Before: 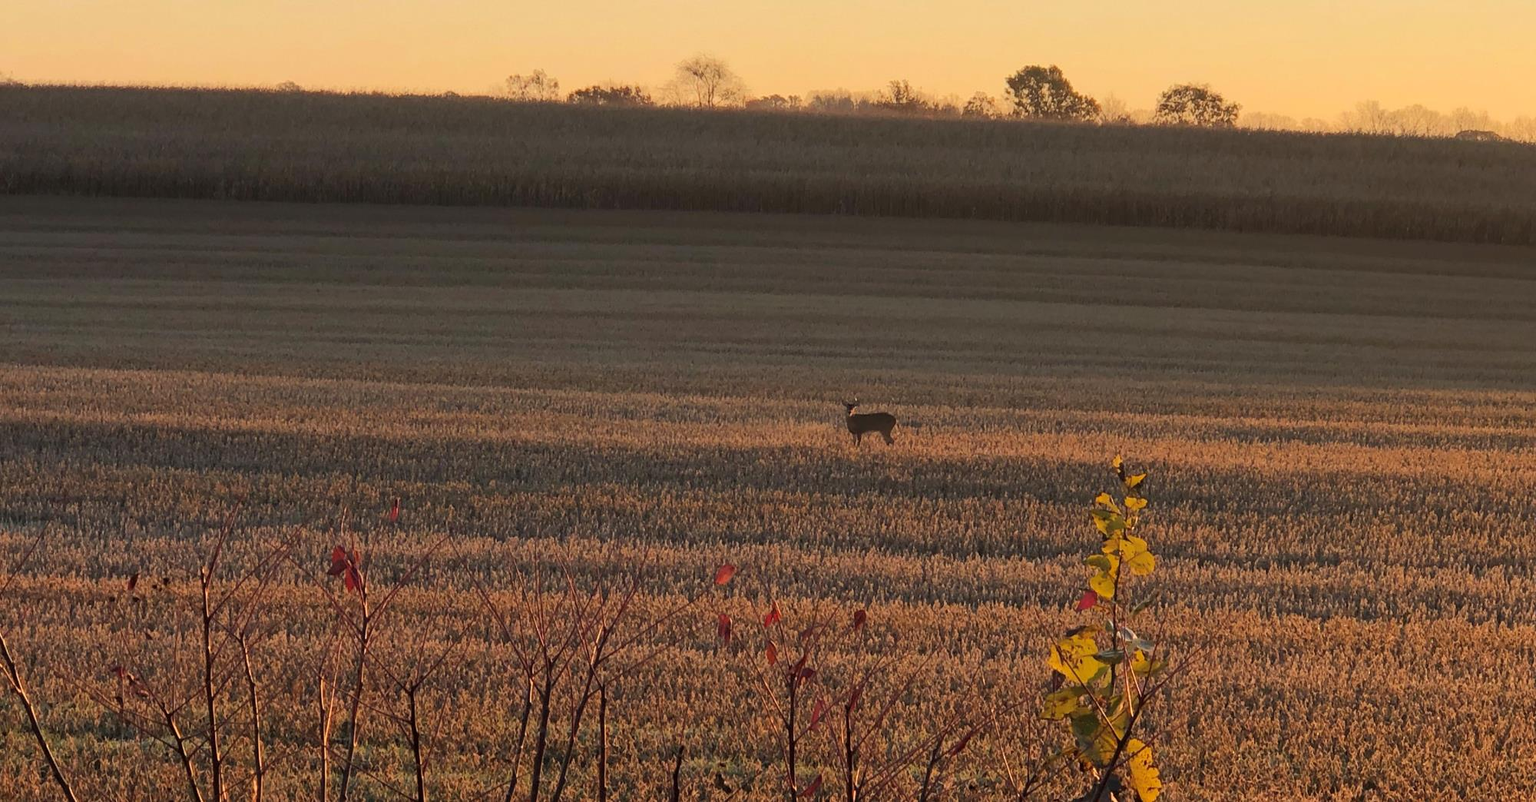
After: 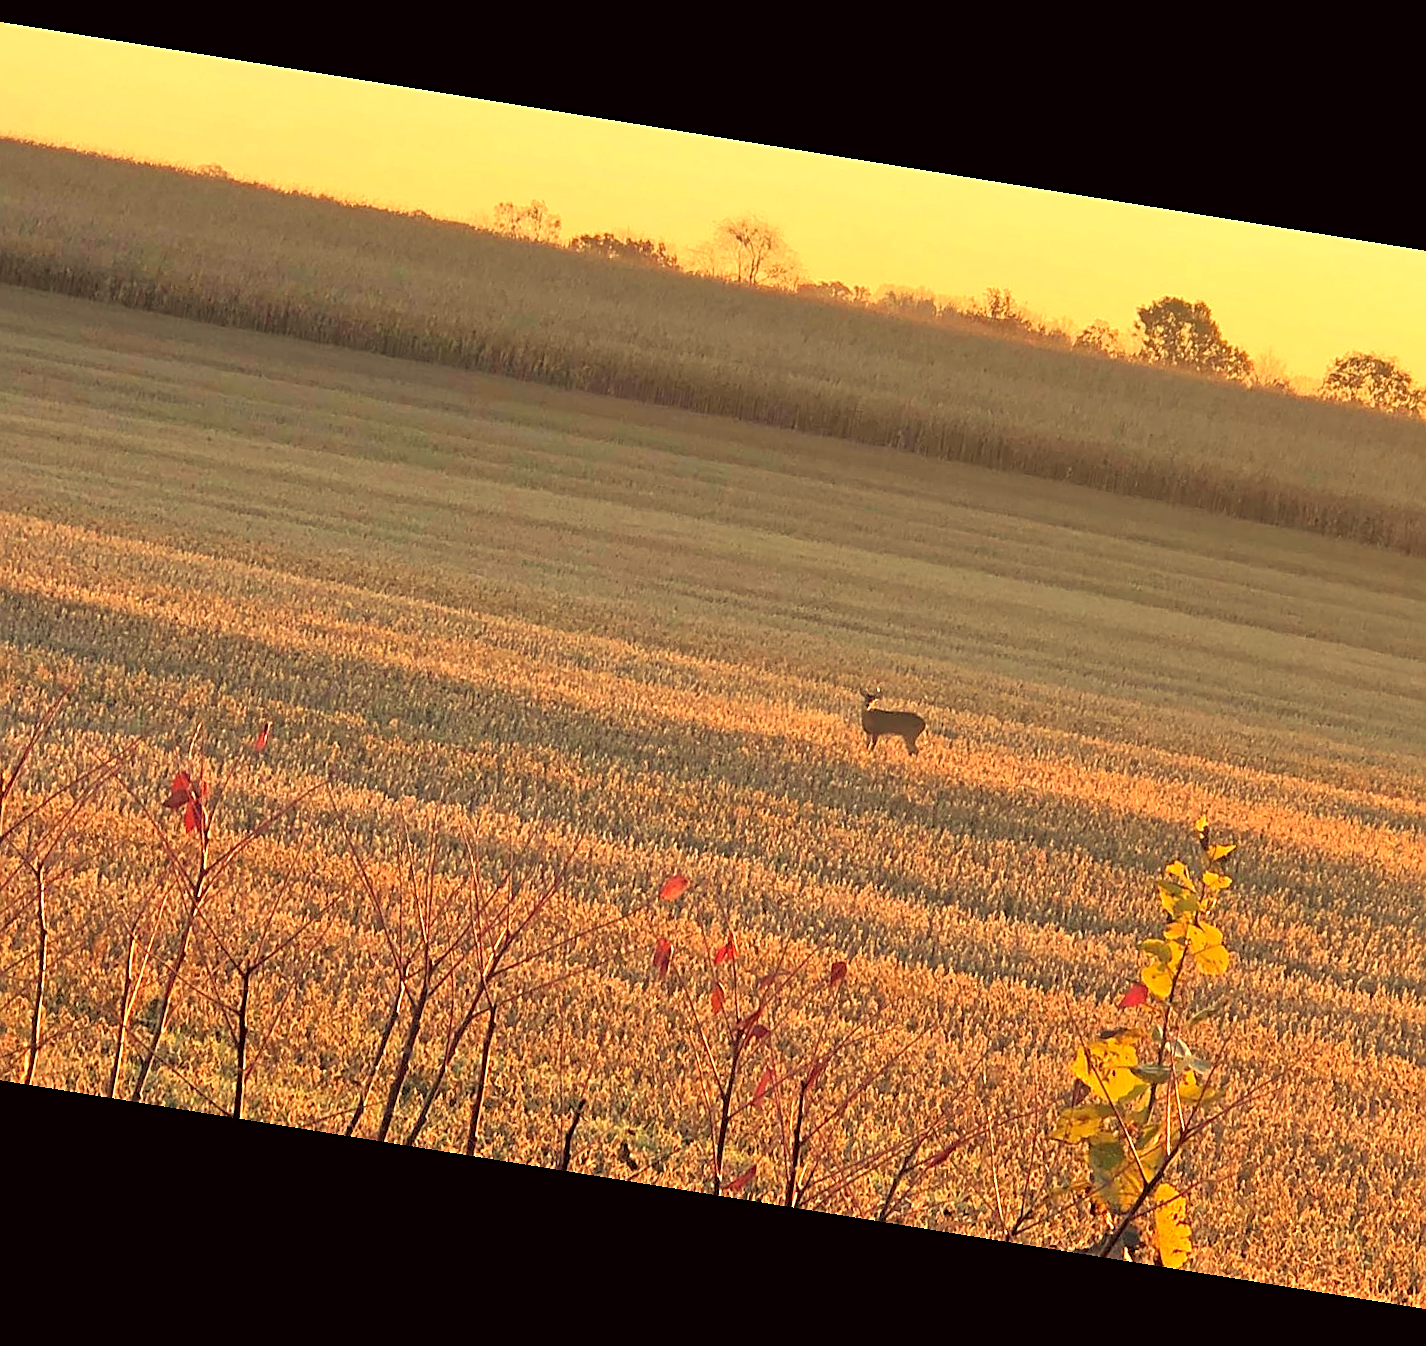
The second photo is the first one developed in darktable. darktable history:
white balance: red 1.08, blue 0.791
sharpen: amount 0.6
color correction: highlights a* -0.95, highlights b* 4.5, shadows a* 3.55
tone equalizer: -7 EV 0.15 EV, -6 EV 0.6 EV, -5 EV 1.15 EV, -4 EV 1.33 EV, -3 EV 1.15 EV, -2 EV 0.6 EV, -1 EV 0.15 EV, mask exposure compensation -0.5 EV
rotate and perspective: rotation 9.12°, automatic cropping off
crop and rotate: left 14.292%, right 19.041%
exposure: black level correction 0, exposure 0.5 EV, compensate exposure bias true, compensate highlight preservation false
